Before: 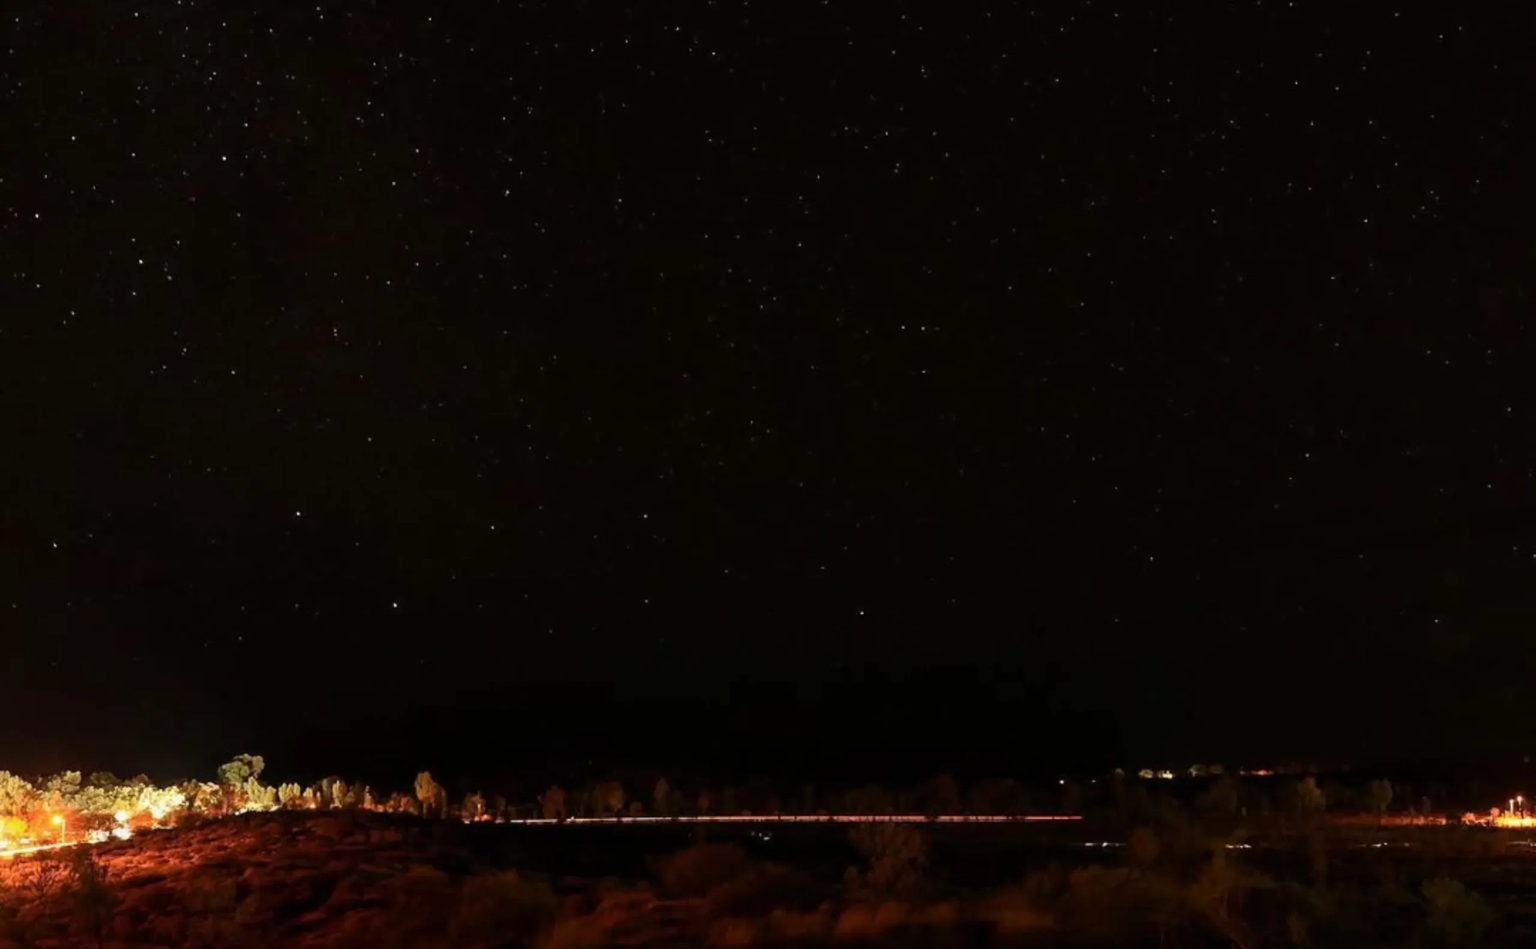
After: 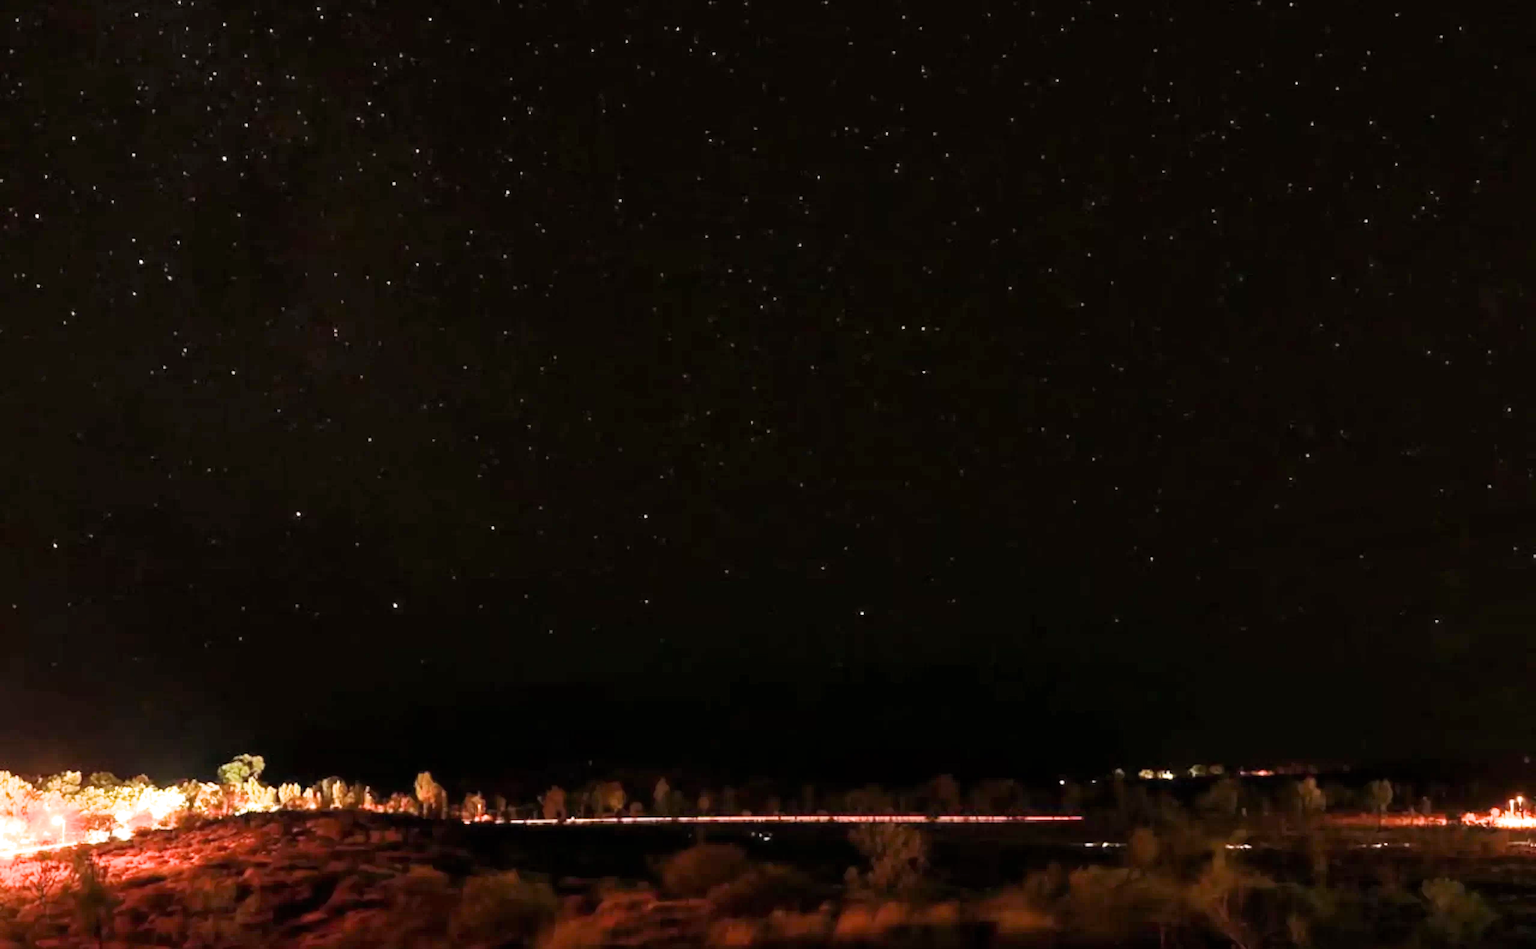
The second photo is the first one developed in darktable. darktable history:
filmic rgb: white relative exposure 3.8 EV, hardness 4.35
exposure: black level correction 0, exposure 1.9 EV, compensate highlight preservation false
